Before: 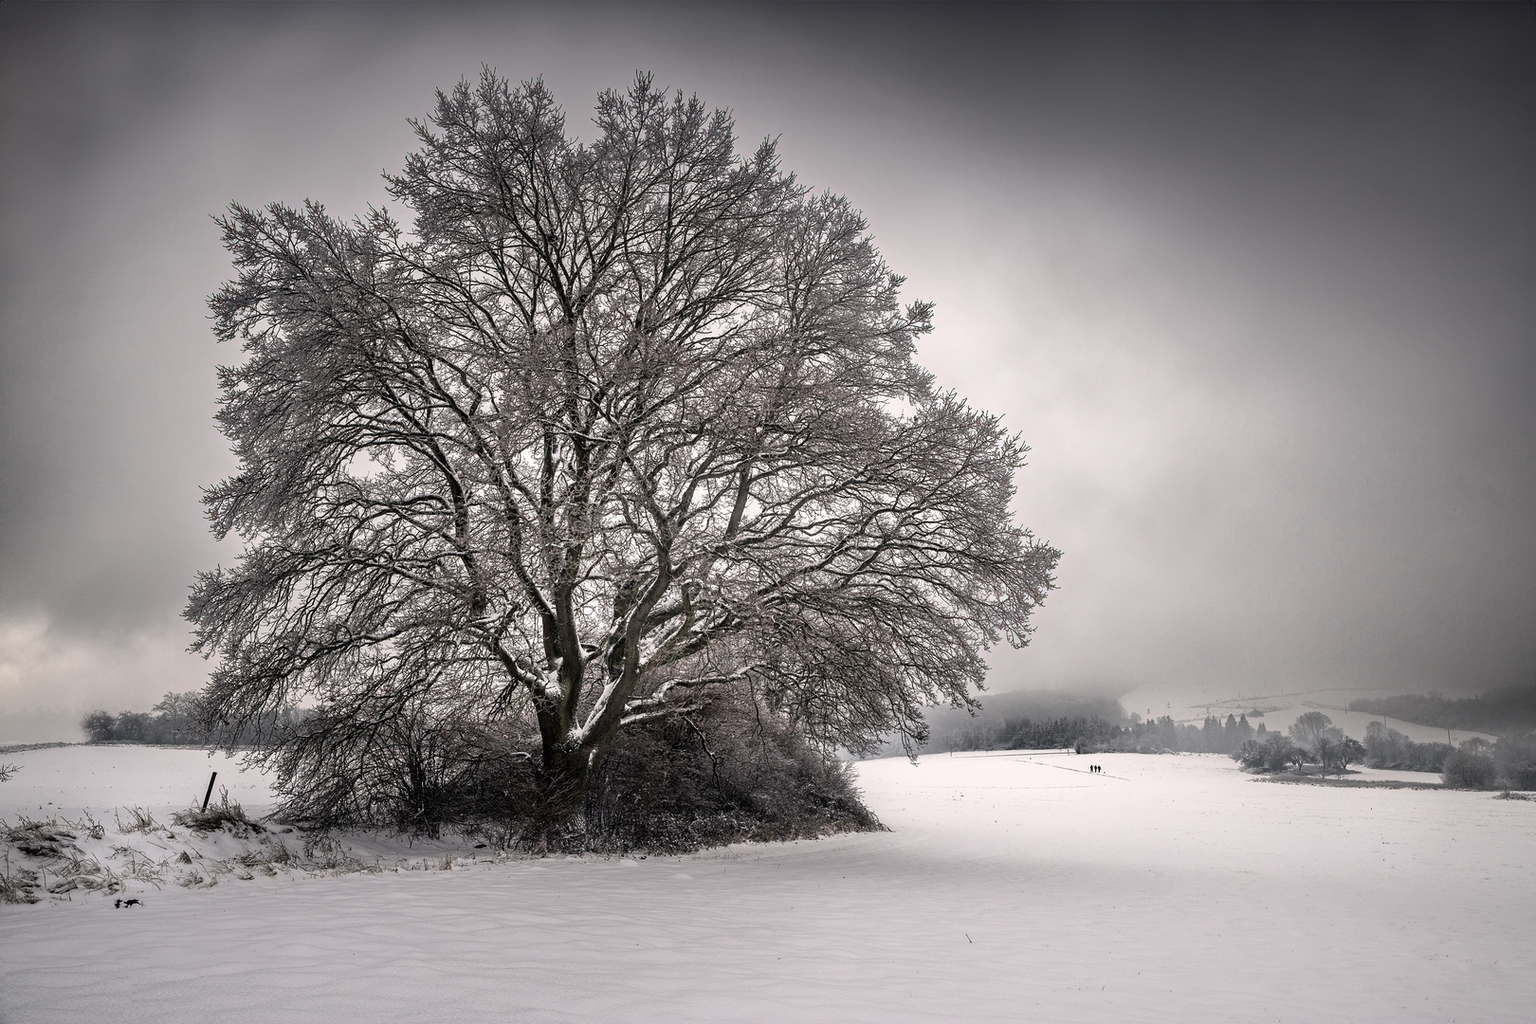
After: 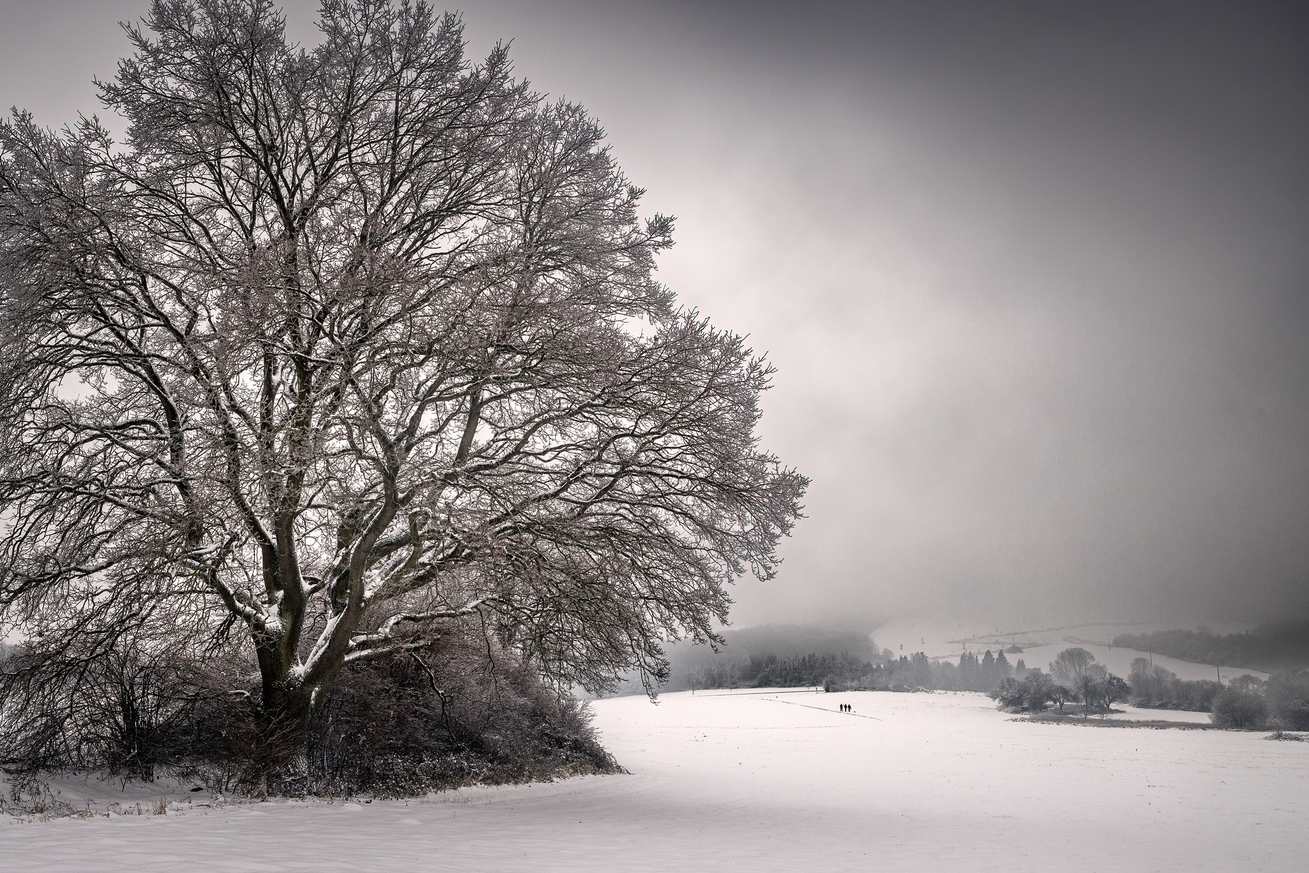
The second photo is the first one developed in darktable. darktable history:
crop: left 19.159%, top 9.58%, bottom 9.58%
color balance rgb: perceptual saturation grading › global saturation 20%, perceptual saturation grading › highlights -25%, perceptual saturation grading › shadows 25%
